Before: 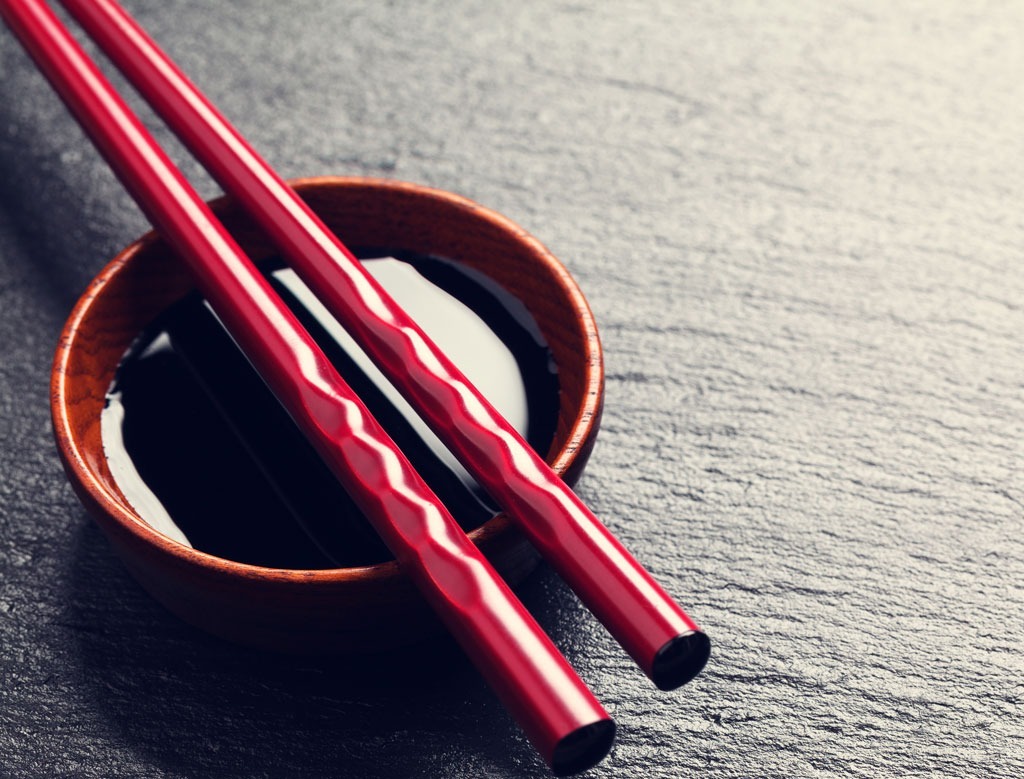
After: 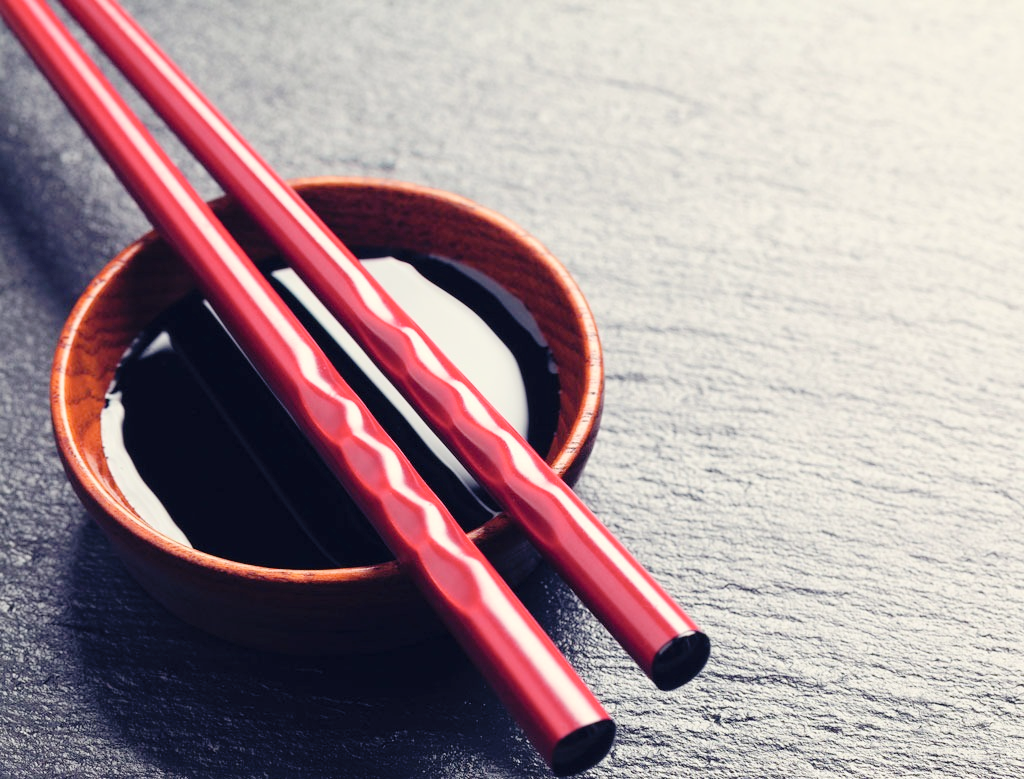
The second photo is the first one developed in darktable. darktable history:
contrast brightness saturation: brightness 0.143
tone curve: curves: ch0 [(0, 0) (0.003, 0.005) (0.011, 0.011) (0.025, 0.022) (0.044, 0.038) (0.069, 0.062) (0.1, 0.091) (0.136, 0.128) (0.177, 0.183) (0.224, 0.246) (0.277, 0.325) (0.335, 0.403) (0.399, 0.473) (0.468, 0.557) (0.543, 0.638) (0.623, 0.709) (0.709, 0.782) (0.801, 0.847) (0.898, 0.923) (1, 1)], preserve colors none
